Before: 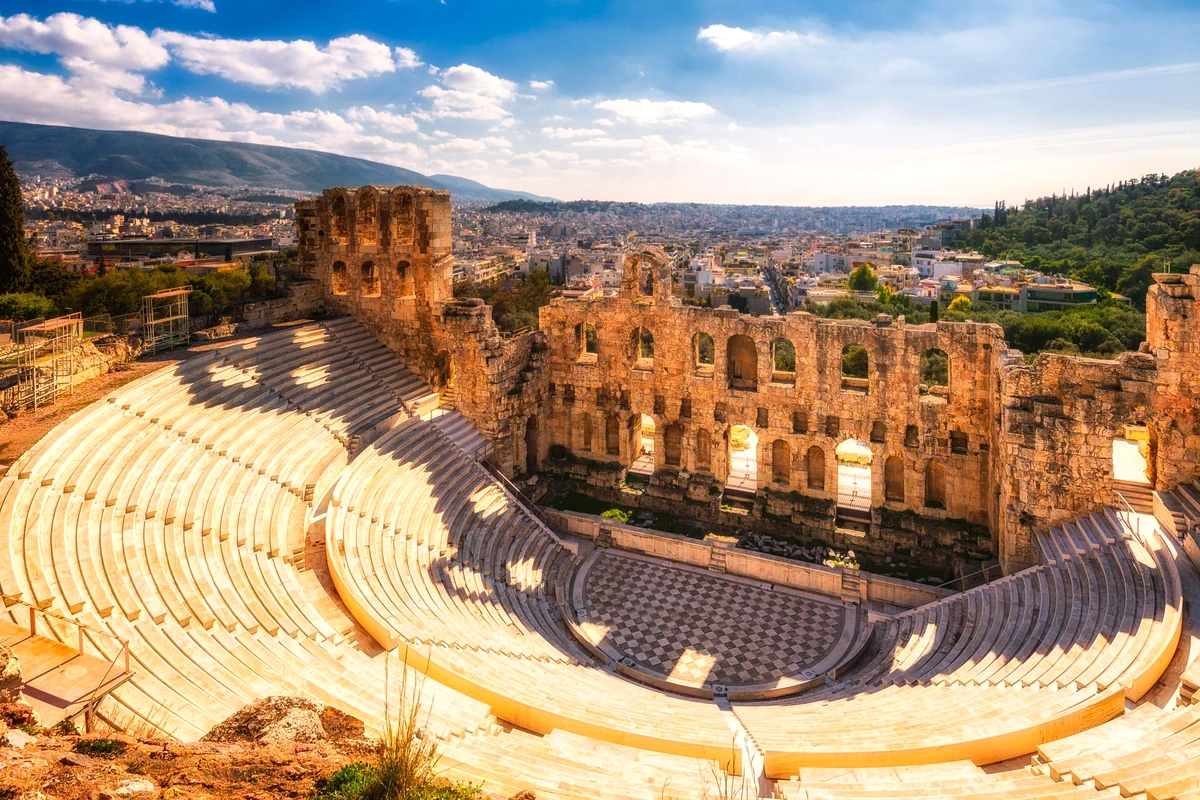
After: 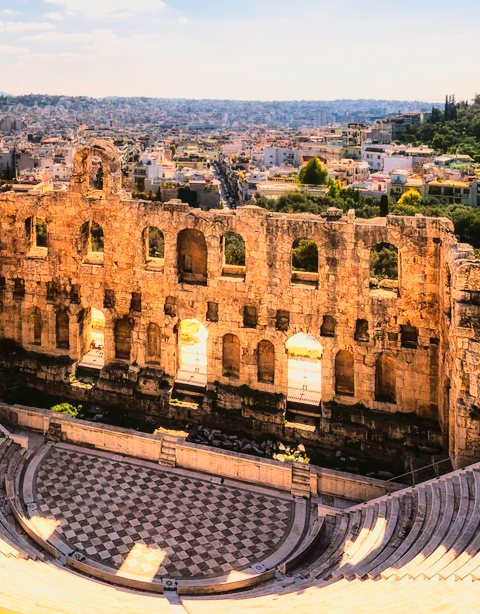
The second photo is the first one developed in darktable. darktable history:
crop: left 45.894%, top 13.303%, right 14.035%, bottom 9.872%
tone curve: curves: ch0 [(0, 0.006) (0.184, 0.117) (0.405, 0.46) (0.456, 0.528) (0.634, 0.728) (0.877, 0.89) (0.984, 0.935)]; ch1 [(0, 0) (0.443, 0.43) (0.492, 0.489) (0.566, 0.579) (0.595, 0.625) (0.608, 0.667) (0.65, 0.729) (1, 1)]; ch2 [(0, 0) (0.33, 0.301) (0.421, 0.443) (0.447, 0.489) (0.492, 0.498) (0.537, 0.583) (0.586, 0.591) (0.663, 0.686) (1, 1)]
